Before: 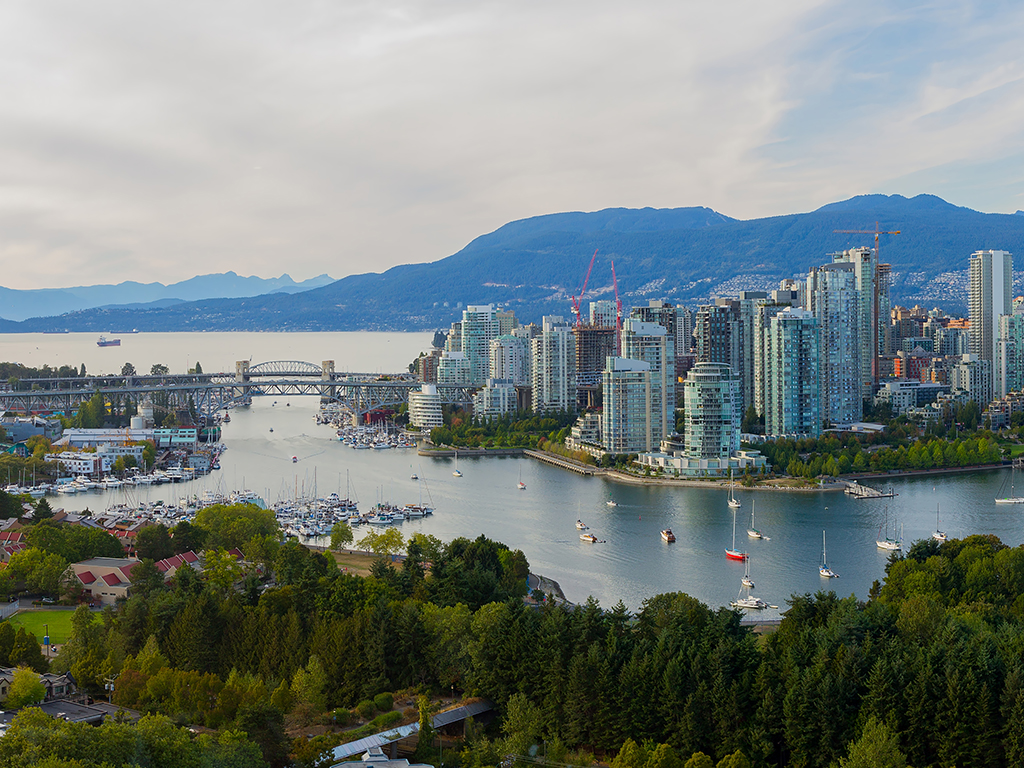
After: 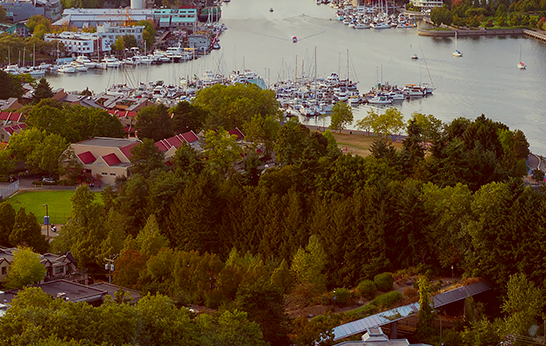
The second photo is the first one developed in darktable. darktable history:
color correction: highlights a* -7.23, highlights b* -0.161, shadows a* 20.08, shadows b* 11.73
crop and rotate: top 54.778%, right 46.61%, bottom 0.159%
